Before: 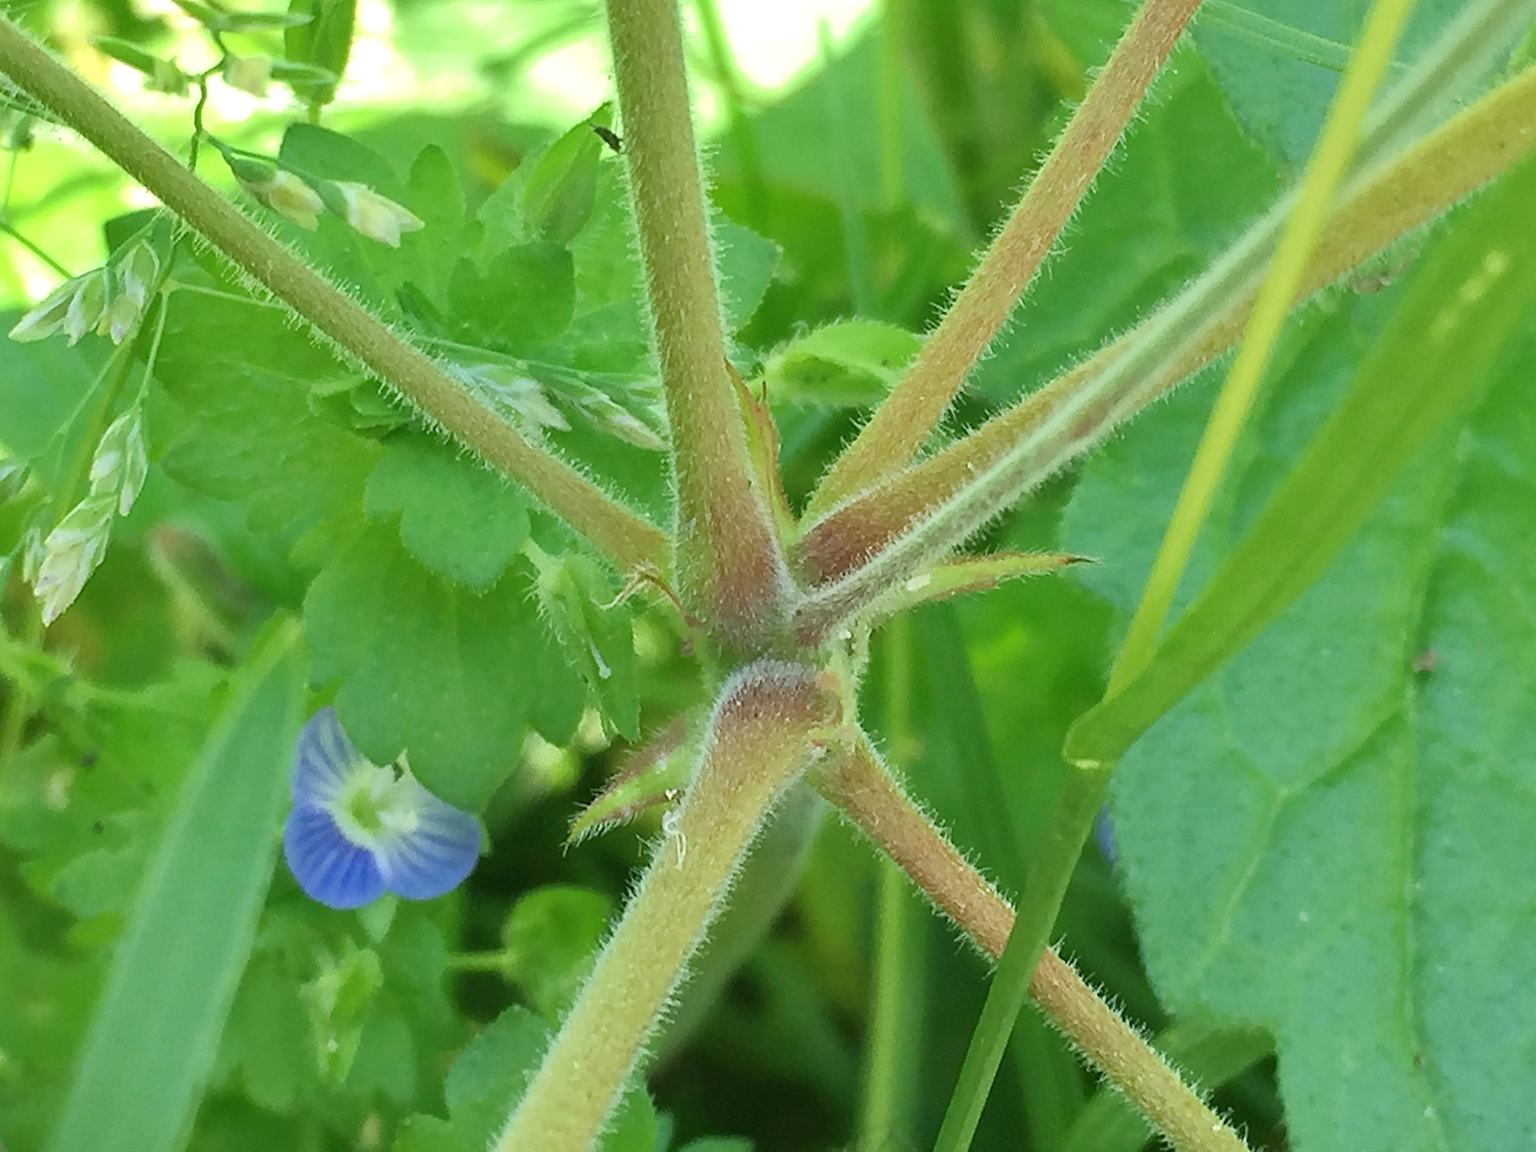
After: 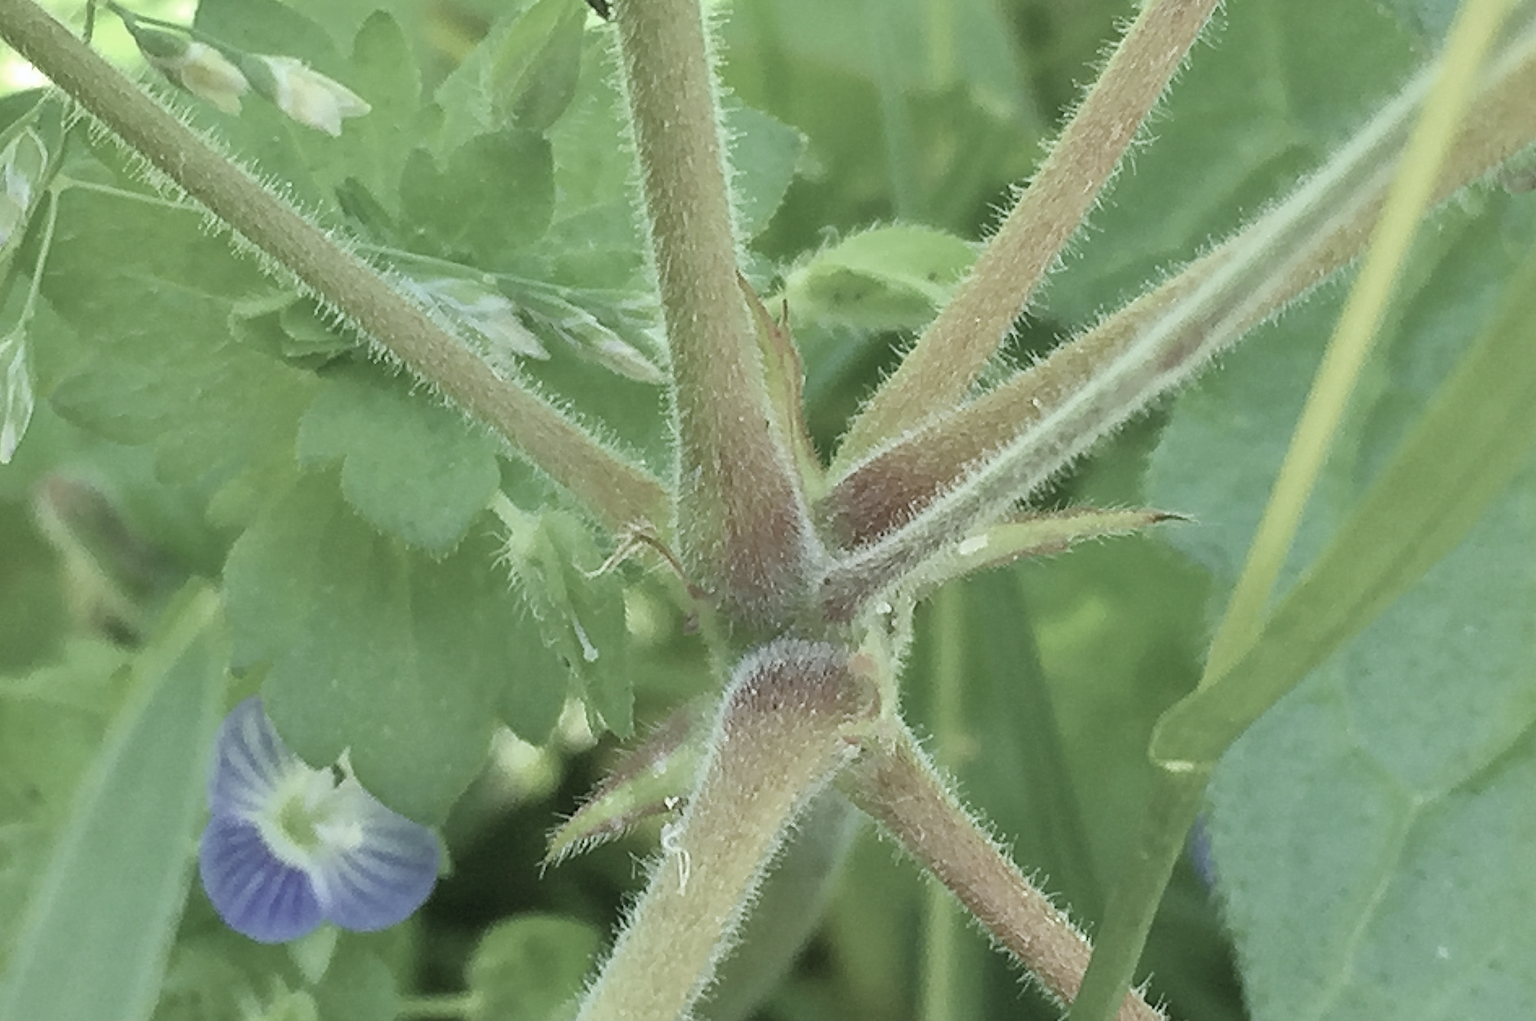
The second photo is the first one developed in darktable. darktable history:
white balance: red 0.982, blue 1.018
crop: left 7.856%, top 11.836%, right 10.12%, bottom 15.387%
color correction: saturation 0.5
local contrast: detail 110%
